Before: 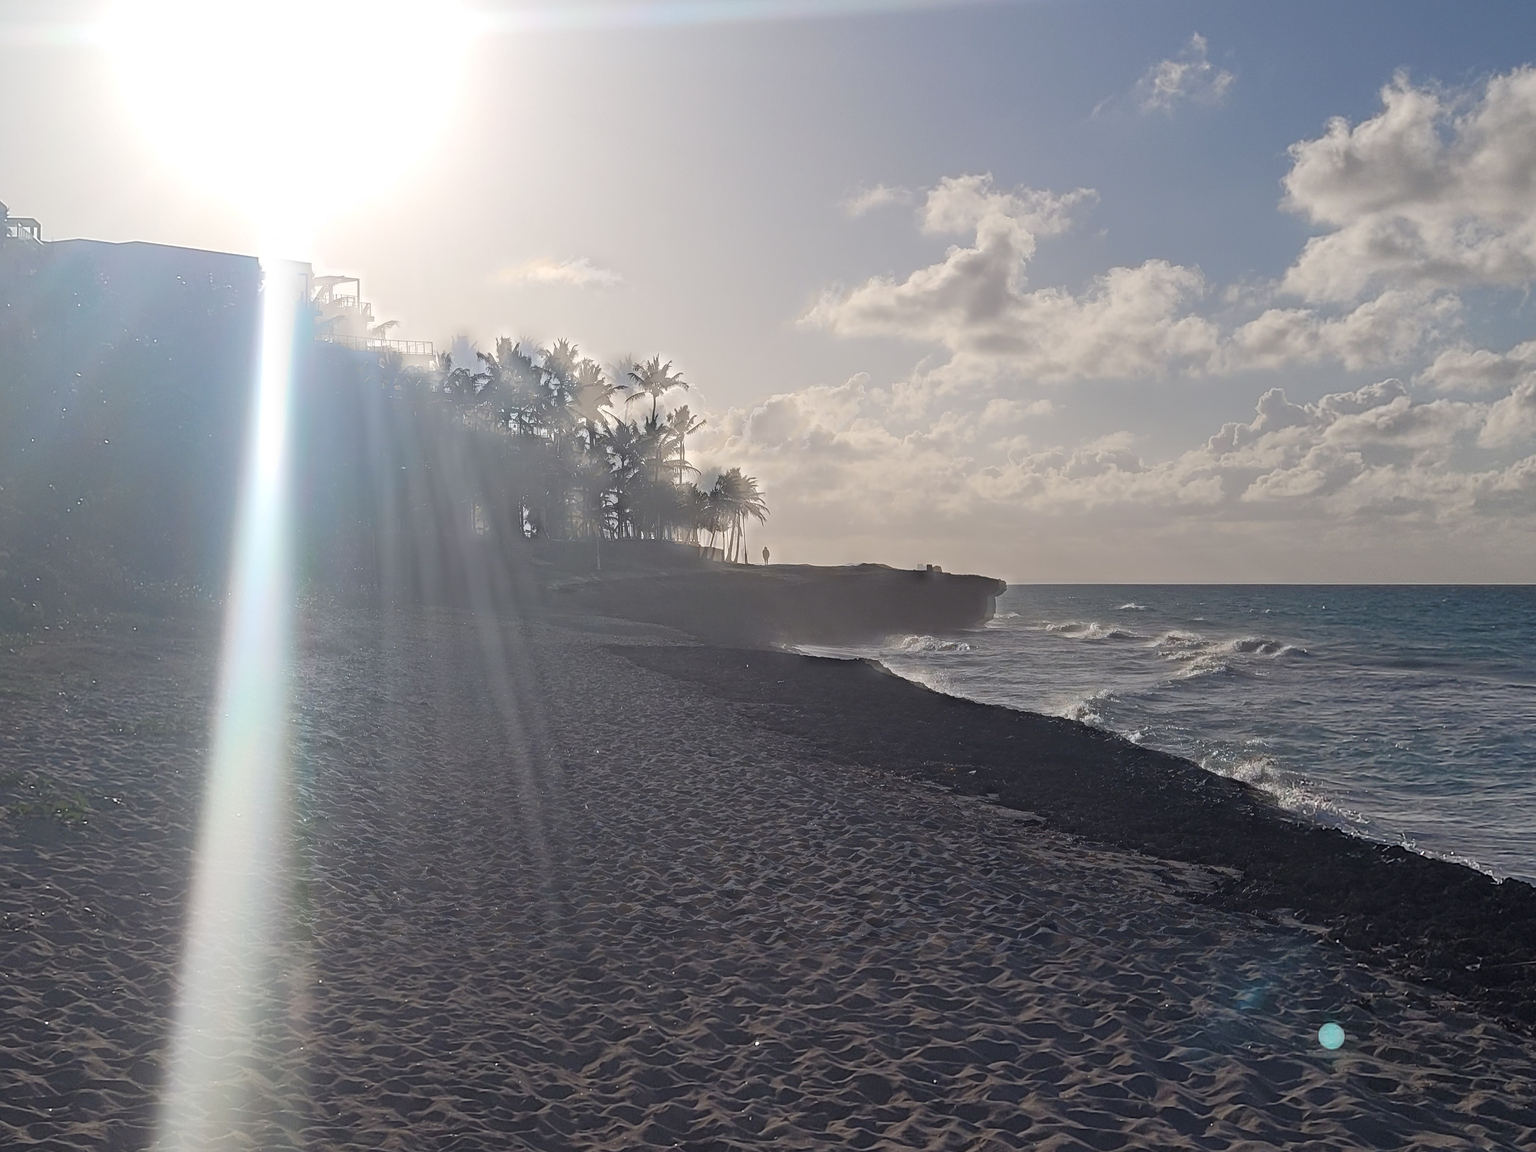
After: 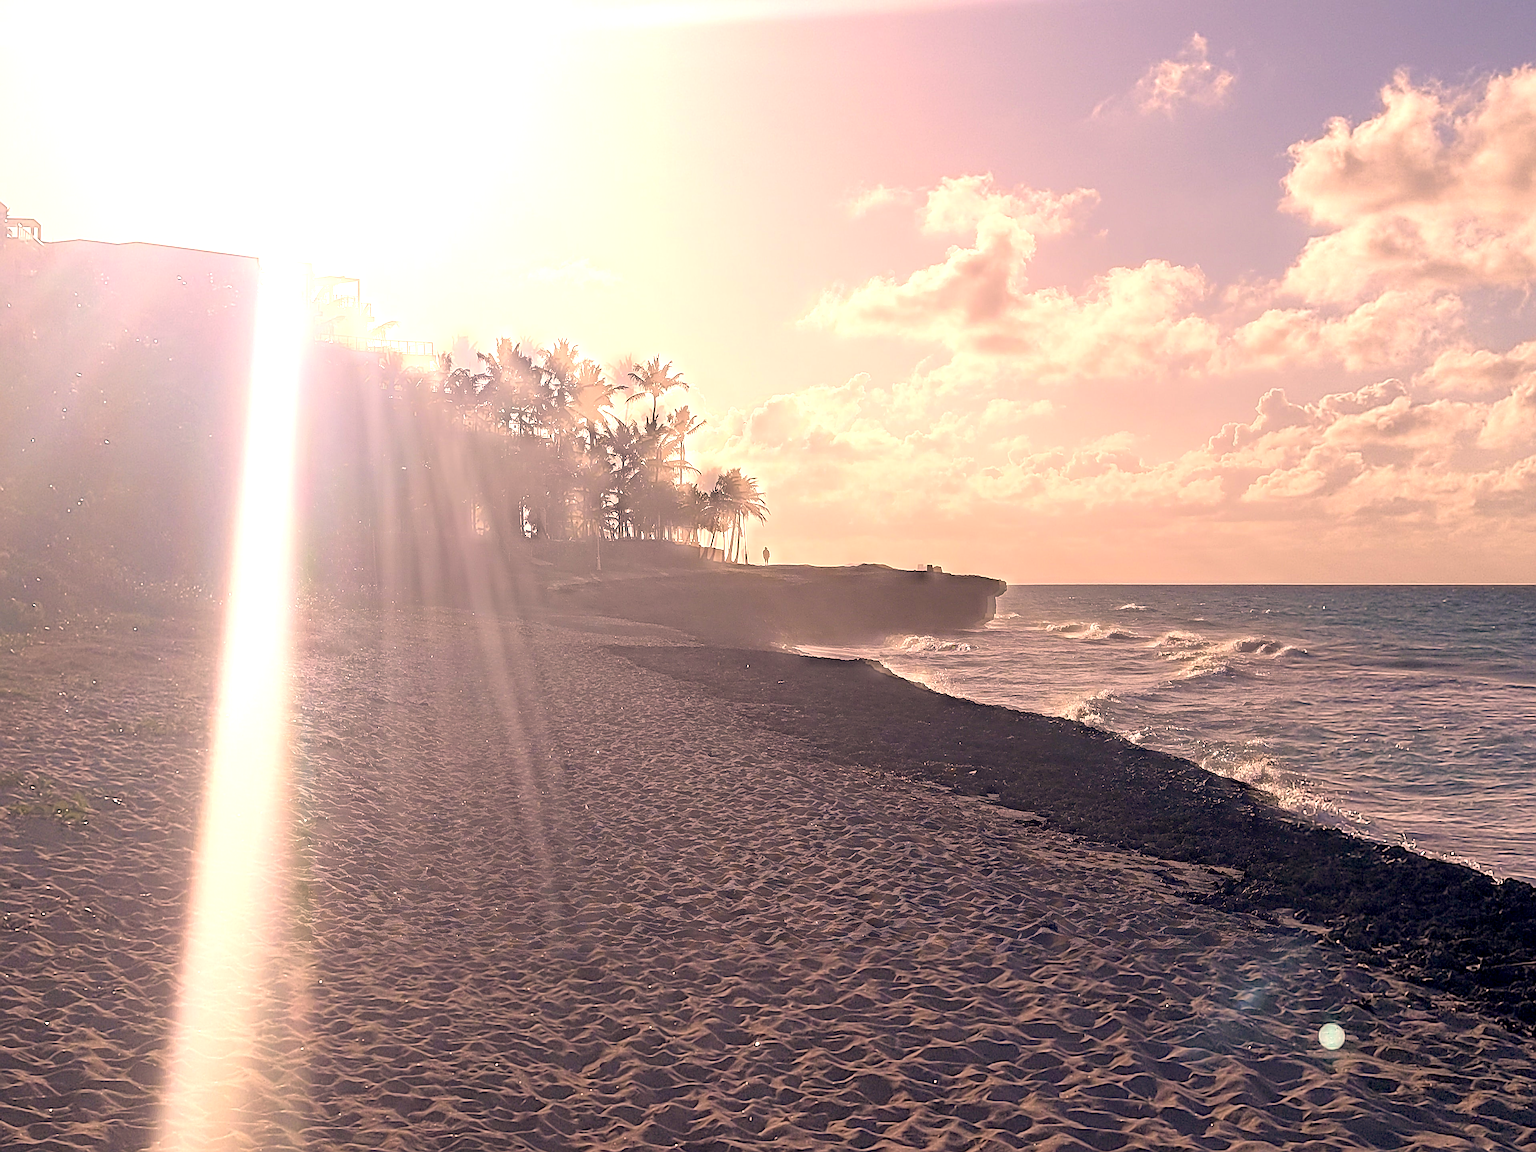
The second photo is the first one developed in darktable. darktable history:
exposure: black level correction 0.01, exposure 1 EV, compensate highlight preservation false
color correction: highlights a* 21.88, highlights b* 22.25
sharpen: on, module defaults
local contrast: detail 110%
